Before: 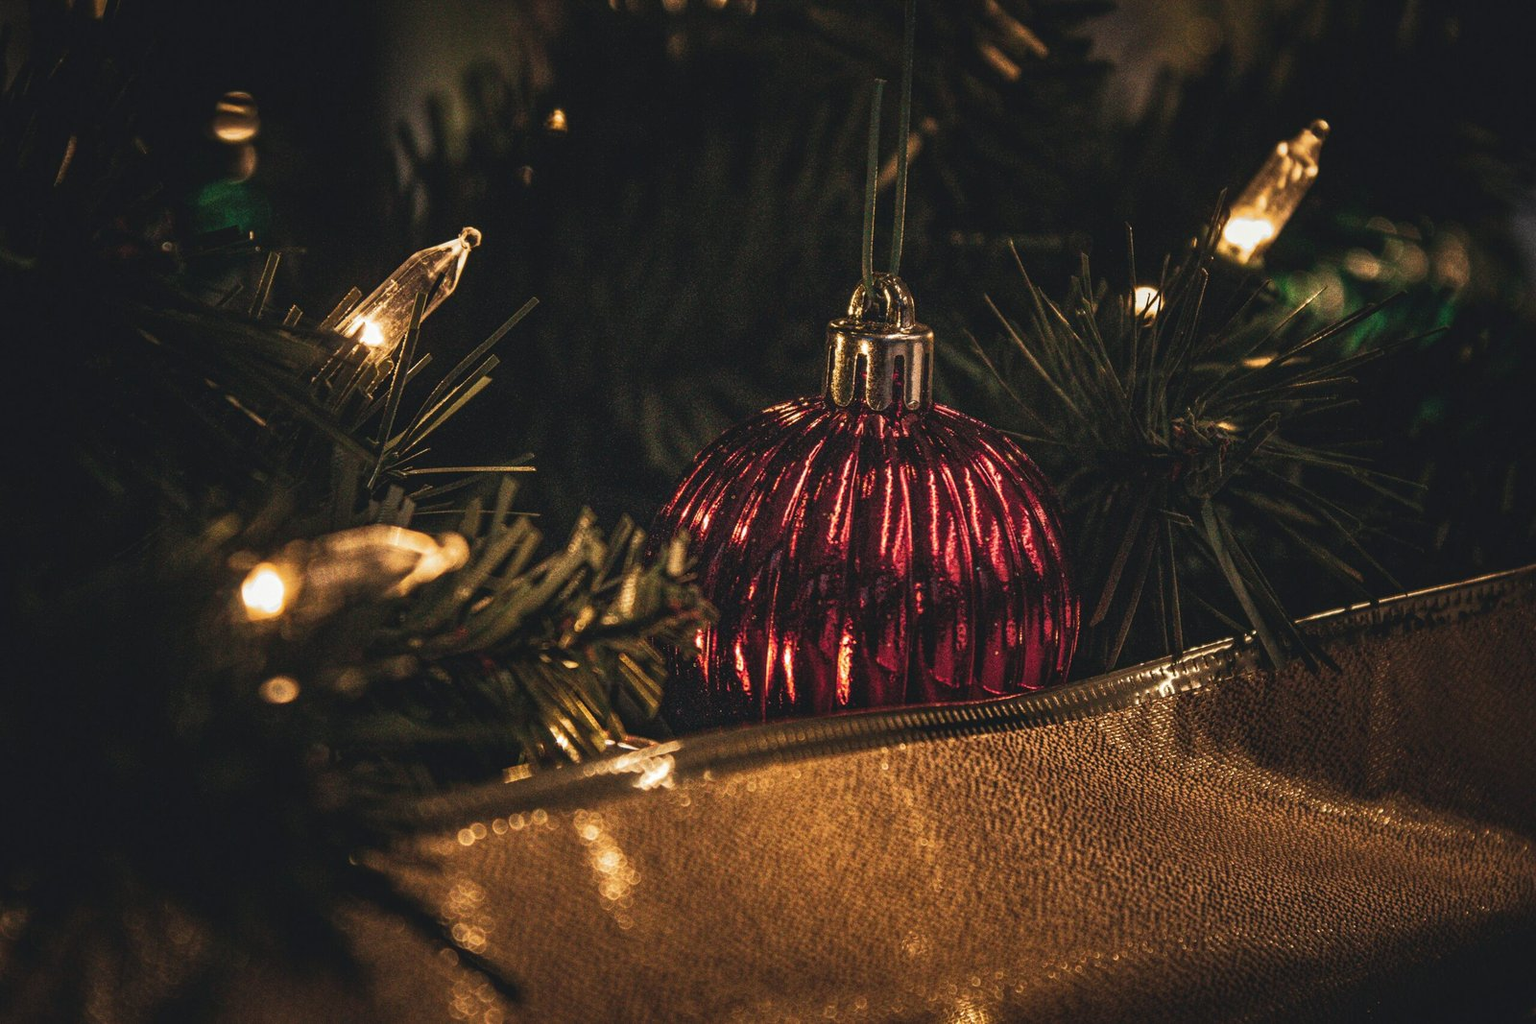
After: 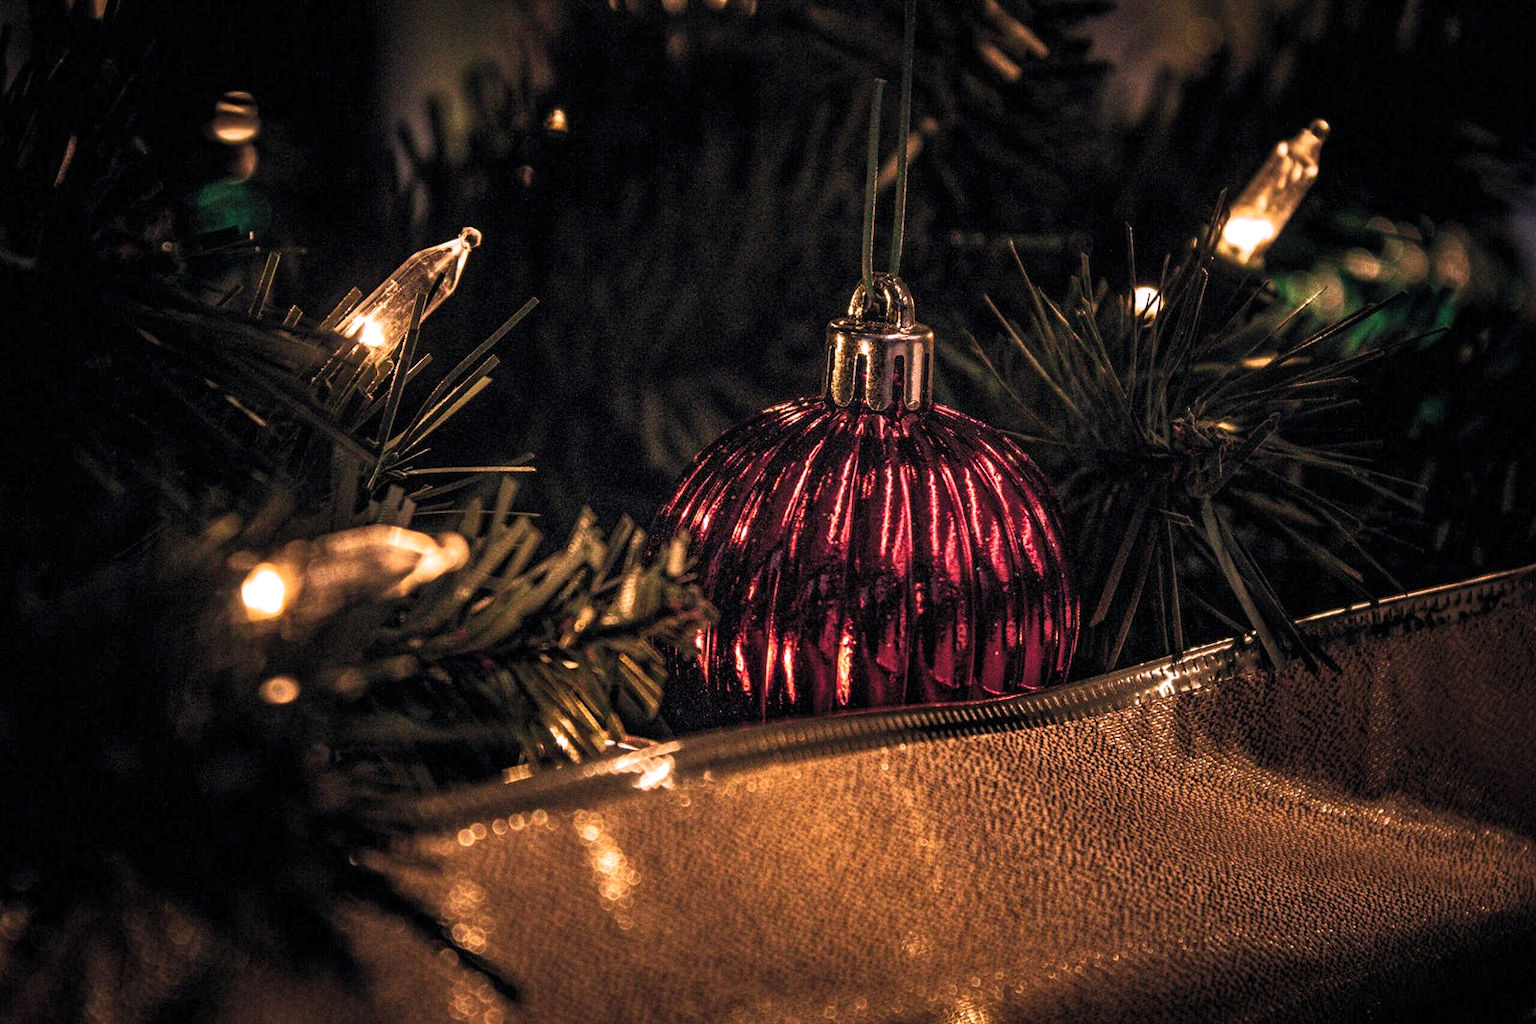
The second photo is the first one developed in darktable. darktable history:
rgb levels: levels [[0.01, 0.419, 0.839], [0, 0.5, 1], [0, 0.5, 1]]
velvia: on, module defaults
white balance: red 1.066, blue 1.119
